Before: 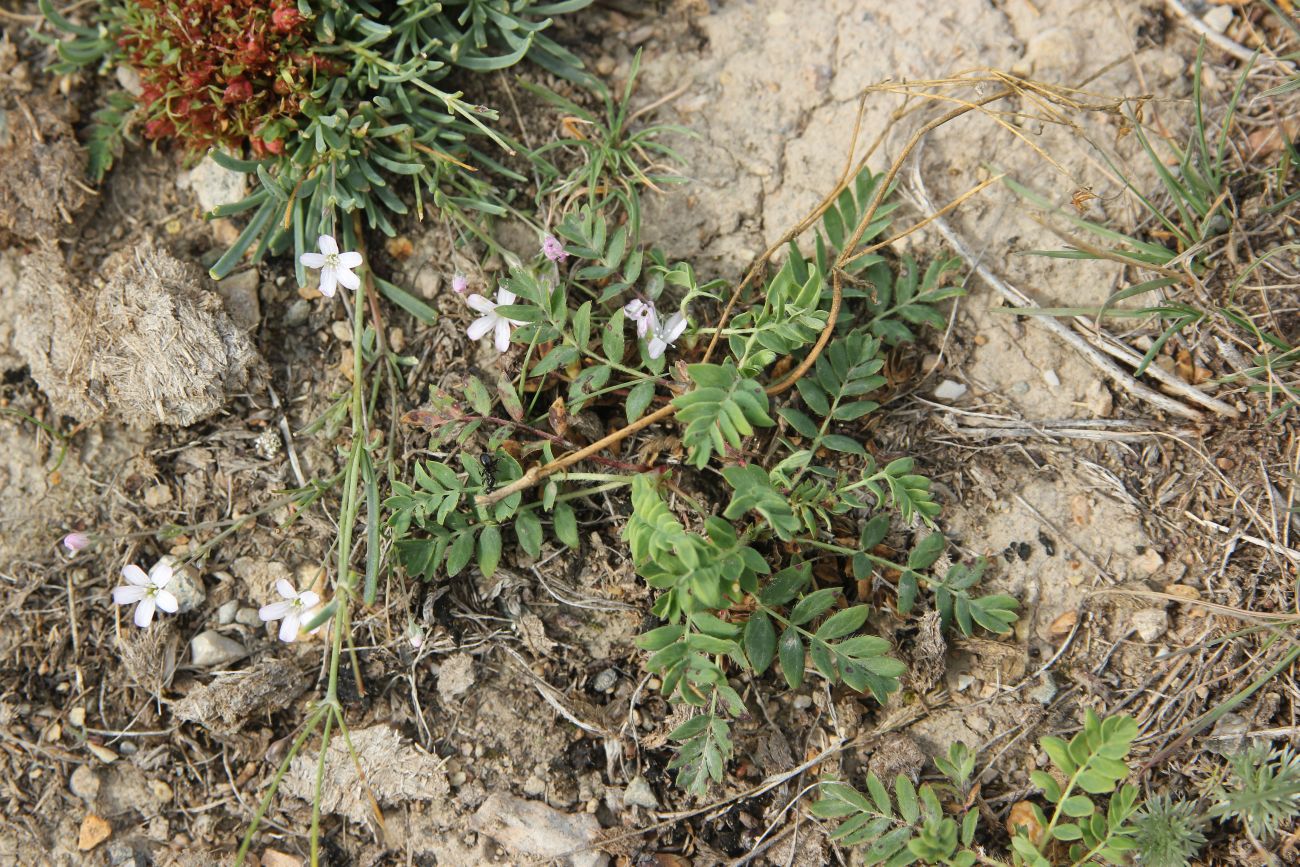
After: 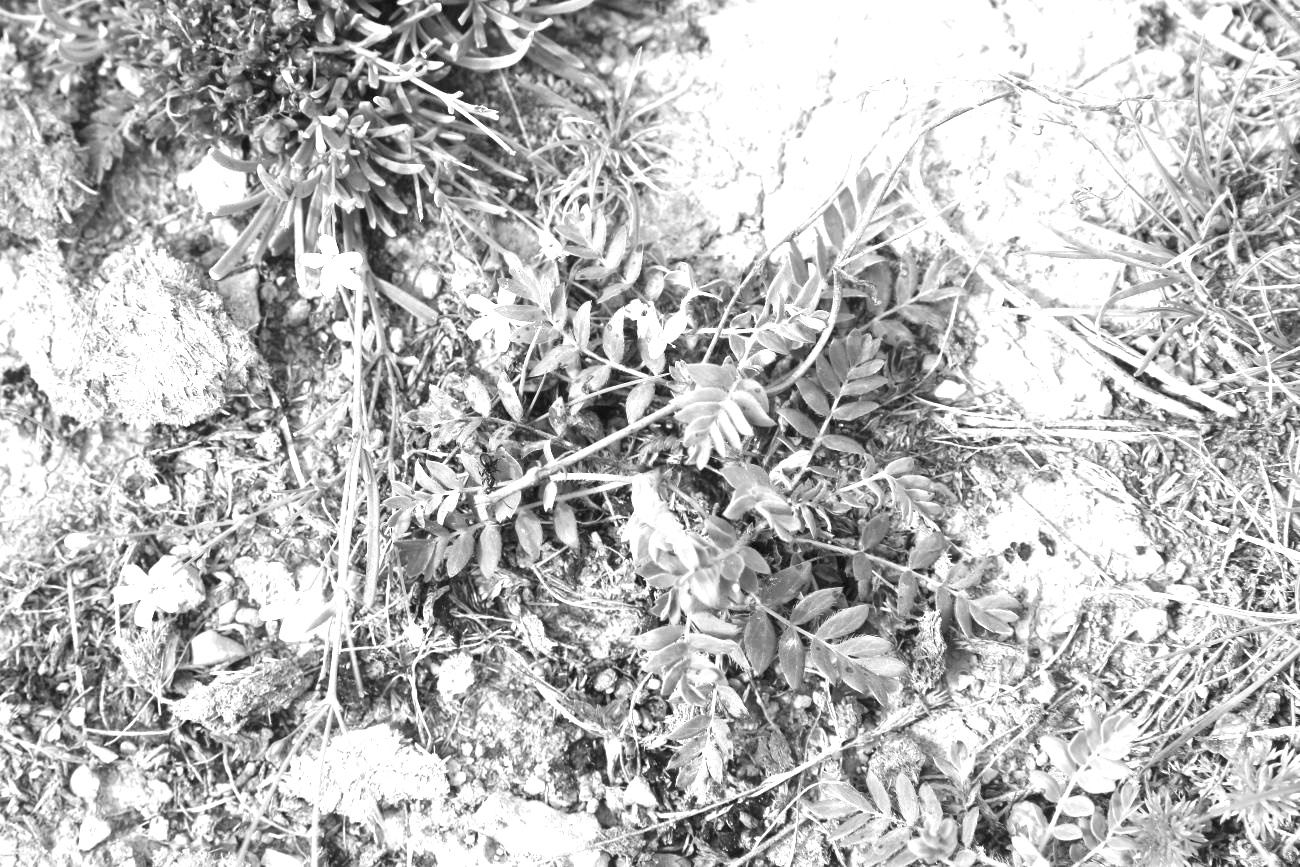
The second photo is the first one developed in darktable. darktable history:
exposure: black level correction 0, exposure 1.4 EV, compensate highlight preservation false
monochrome: size 3.1
